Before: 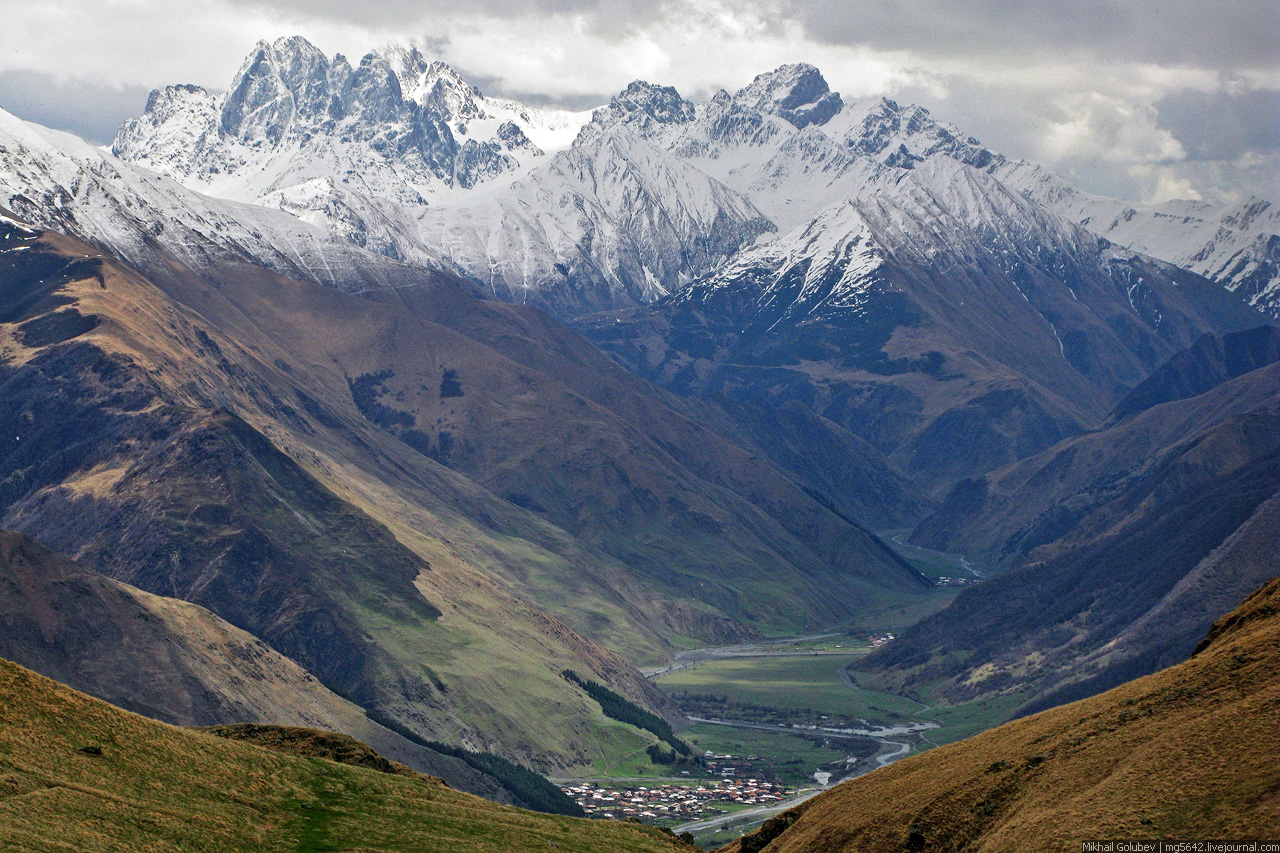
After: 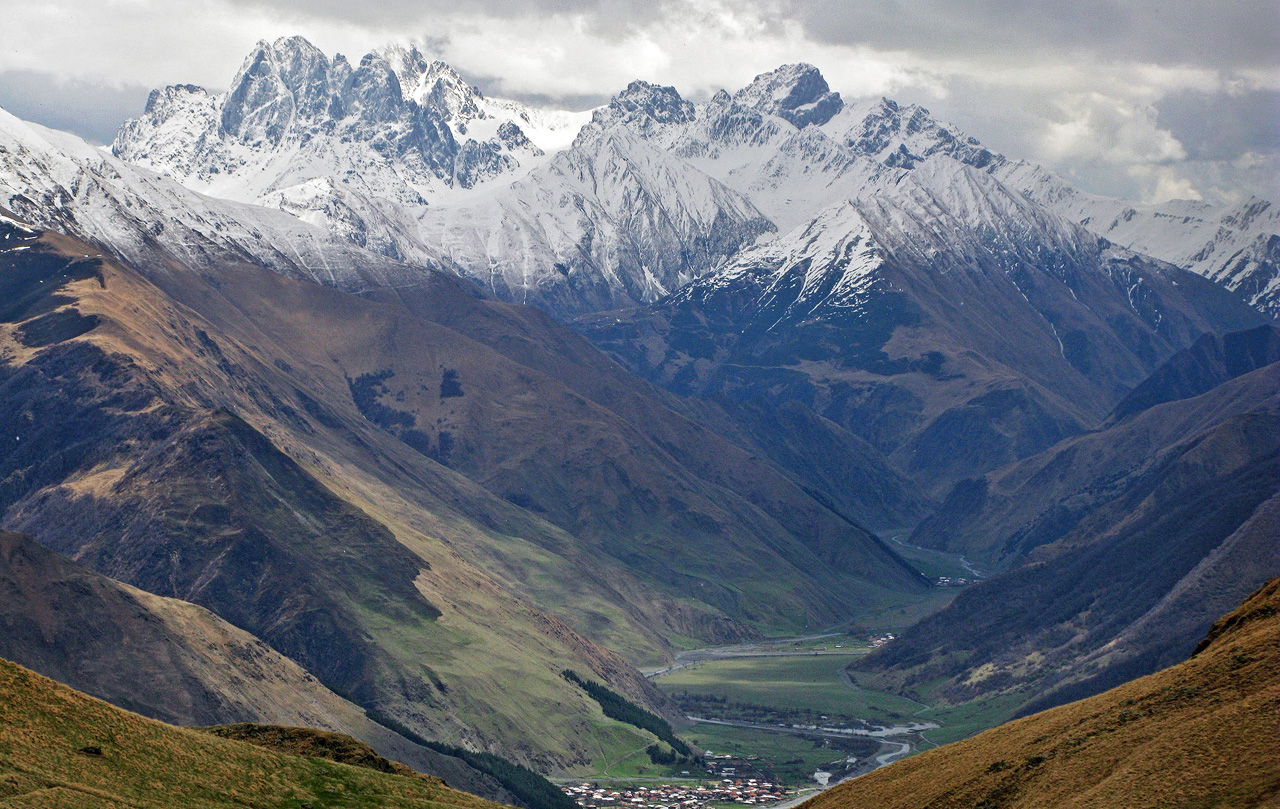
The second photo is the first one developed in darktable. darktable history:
crop and rotate: top 0.001%, bottom 5.125%
